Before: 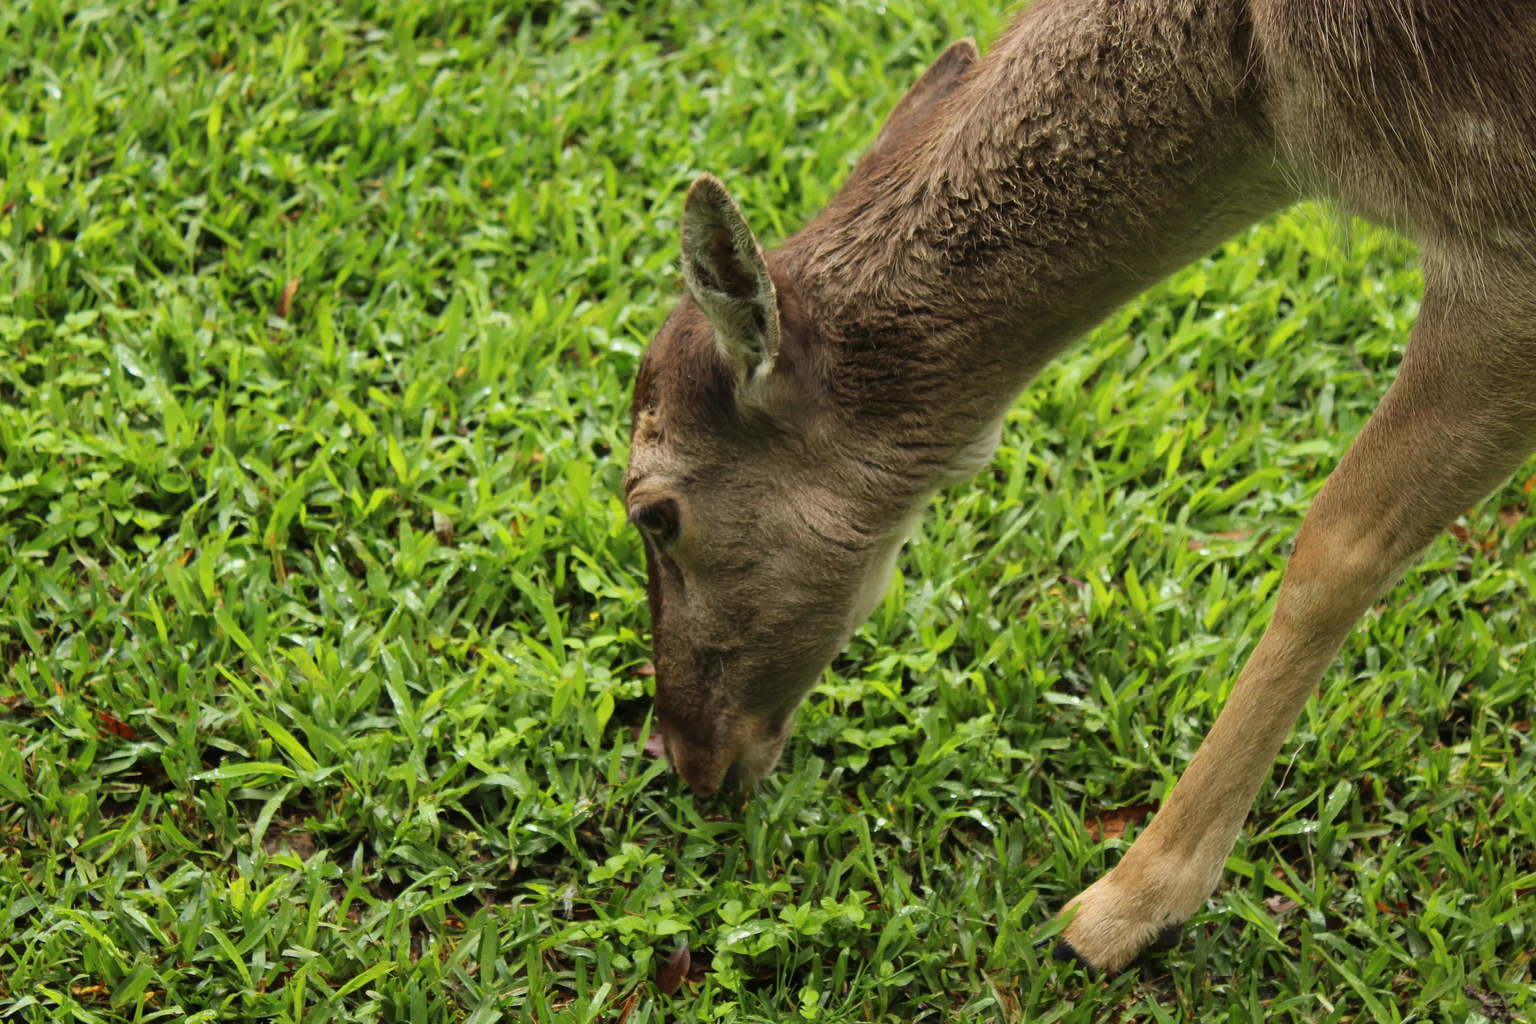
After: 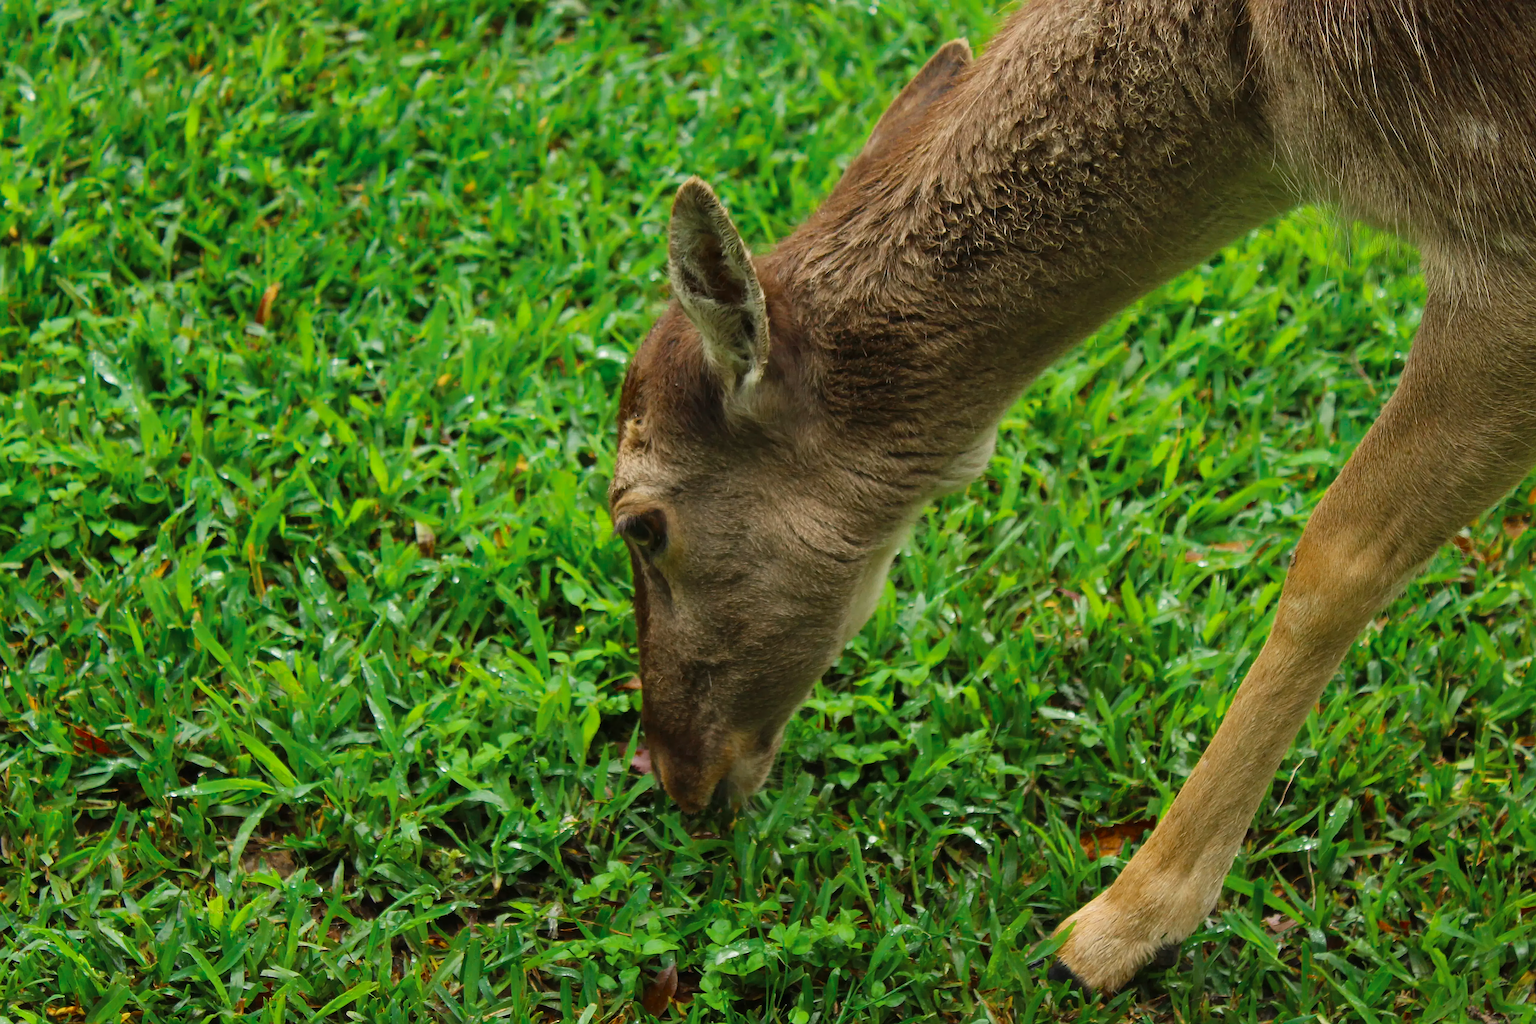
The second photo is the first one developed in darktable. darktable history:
color zones: curves: ch0 [(0, 0.5) (0.125, 0.4) (0.25, 0.5) (0.375, 0.4) (0.5, 0.4) (0.625, 0.6) (0.75, 0.6) (0.875, 0.5)]; ch1 [(0, 0.4) (0.125, 0.5) (0.25, 0.4) (0.375, 0.4) (0.5, 0.4) (0.625, 0.4) (0.75, 0.5) (0.875, 0.4)]; ch2 [(0, 0.6) (0.125, 0.5) (0.25, 0.5) (0.375, 0.6) (0.5, 0.6) (0.625, 0.5) (0.75, 0.5) (0.875, 0.5)]
color balance rgb: perceptual saturation grading › global saturation 25%, global vibrance 20%
crop: left 1.743%, right 0.268%, bottom 2.011%
sharpen: amount 0.6
